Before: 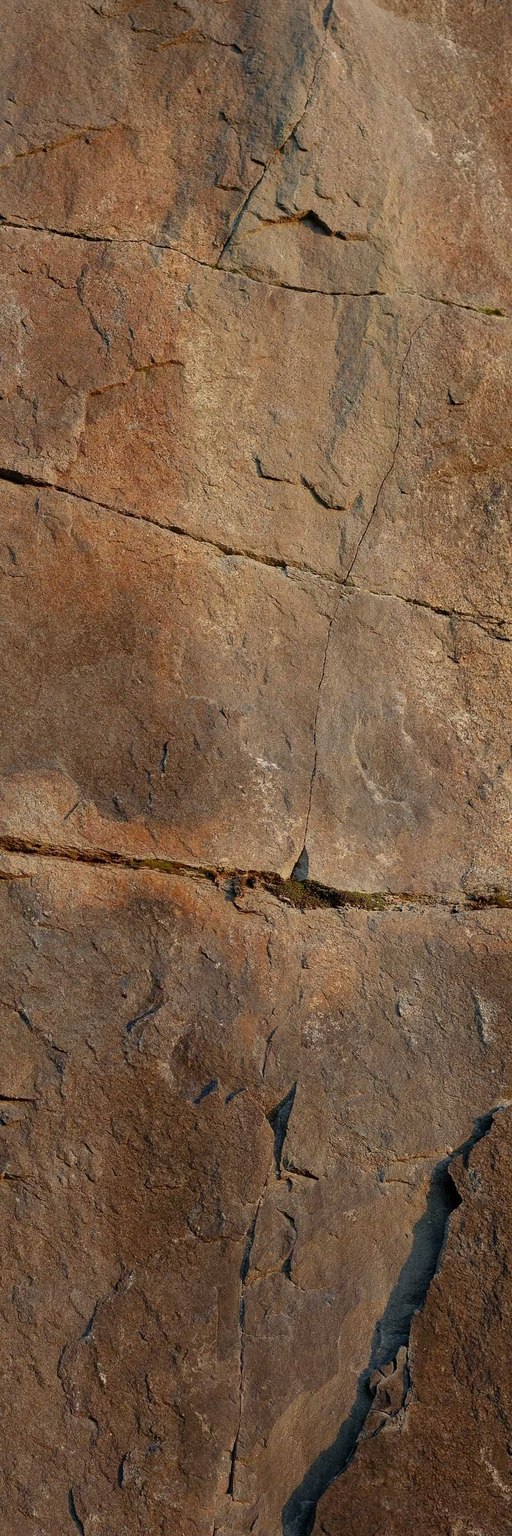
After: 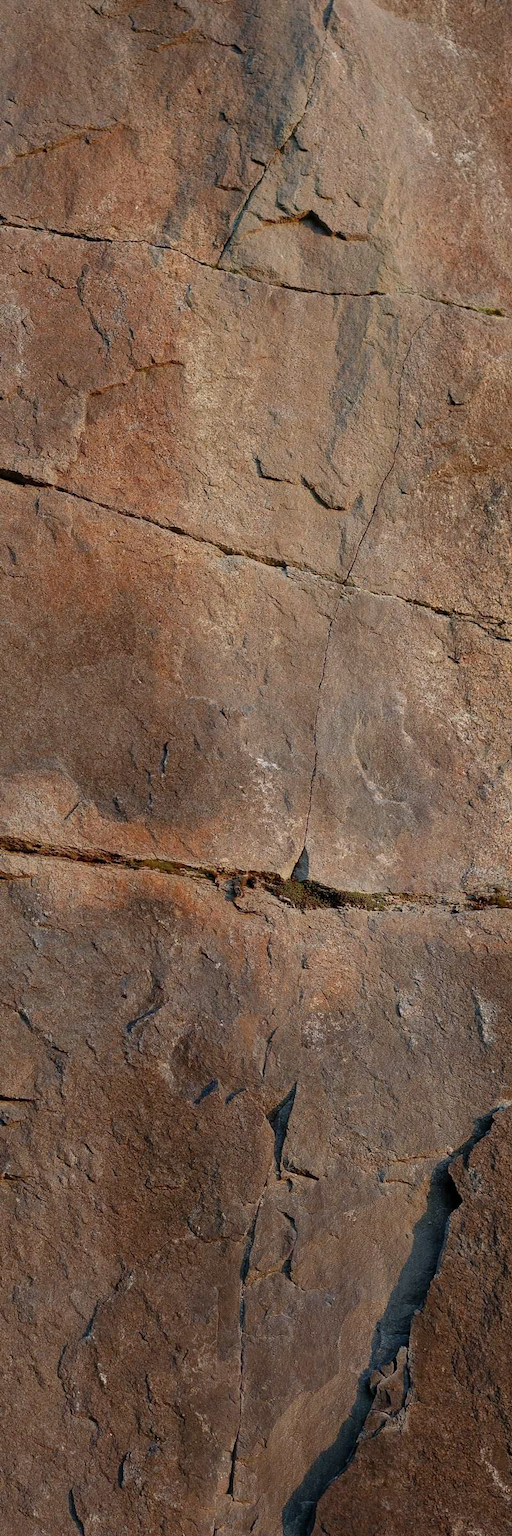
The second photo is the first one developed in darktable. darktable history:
color correction: highlights a* -0.719, highlights b* -9
